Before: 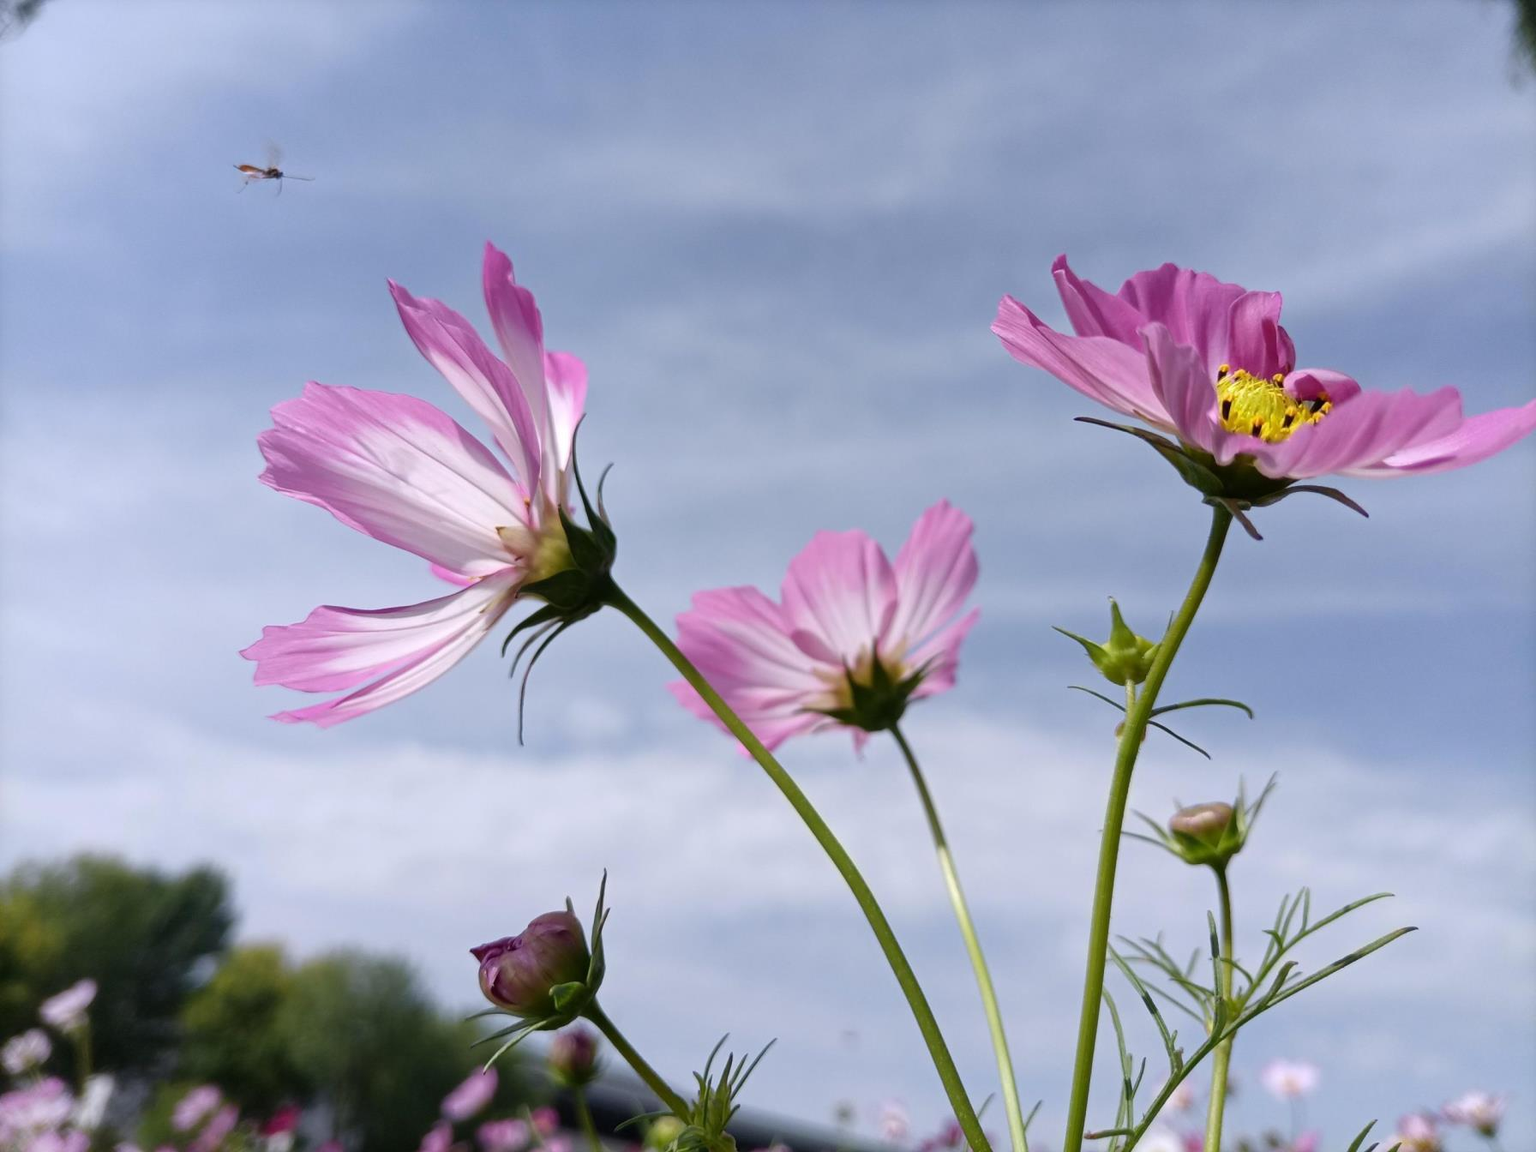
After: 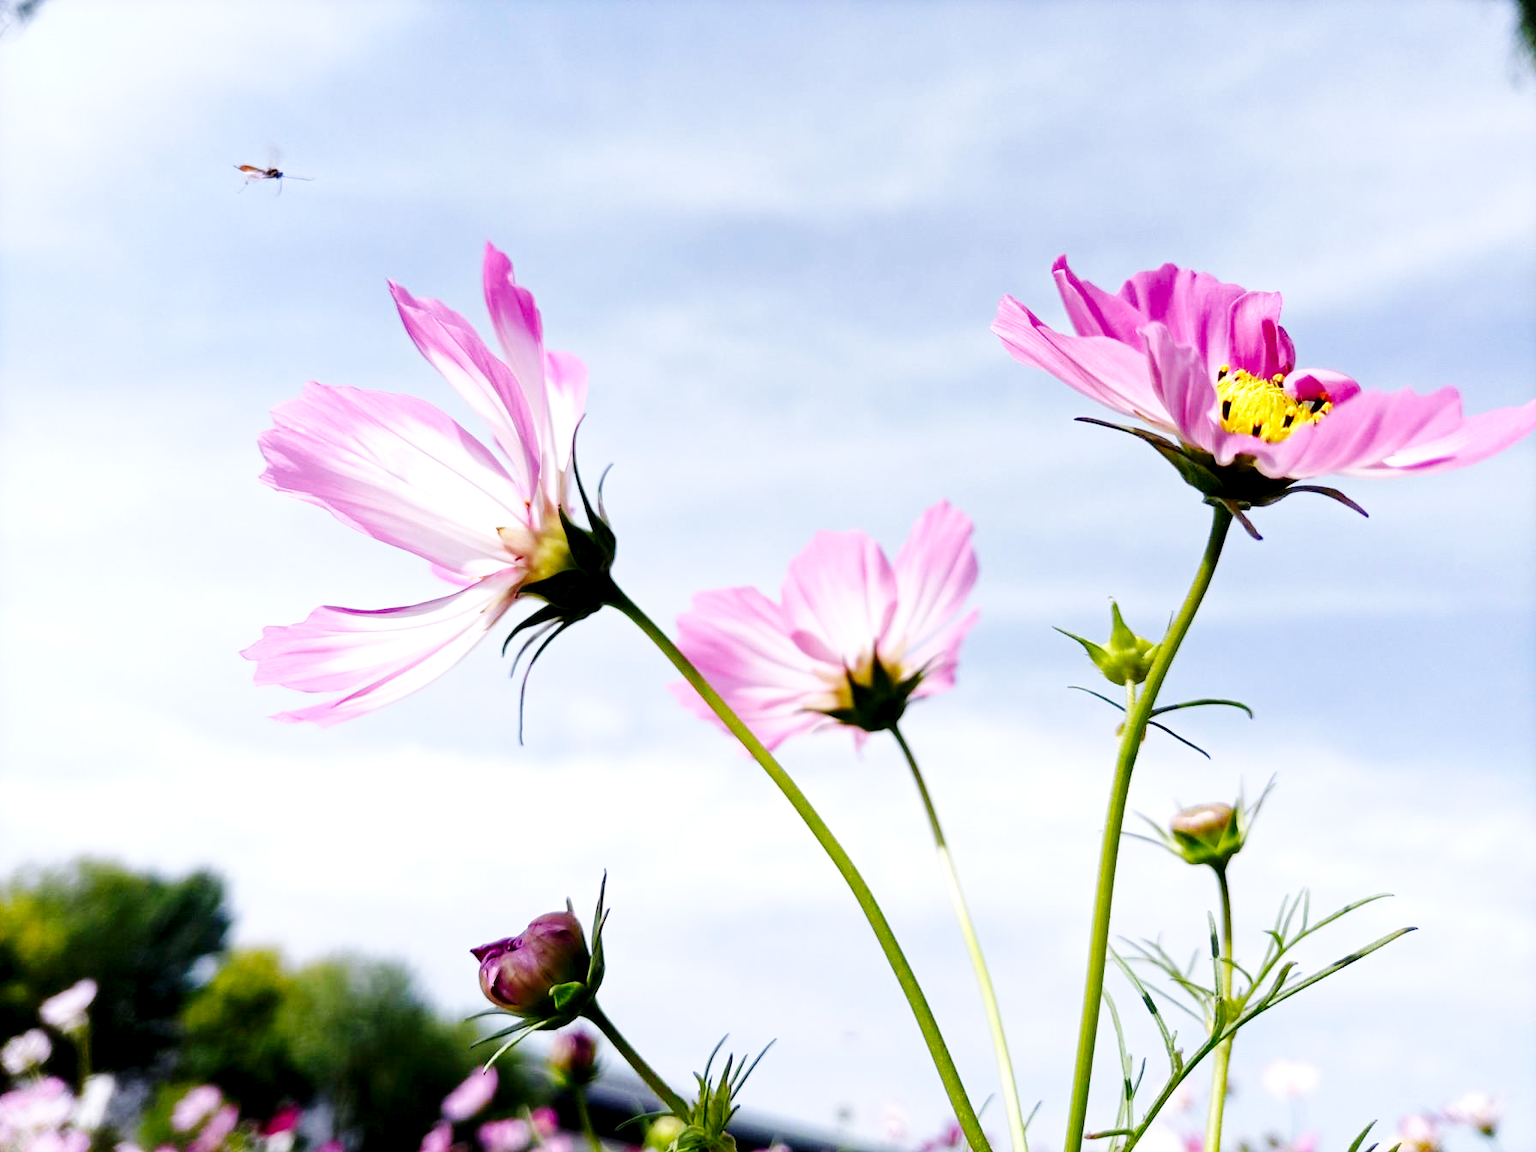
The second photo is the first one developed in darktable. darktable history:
base curve: curves: ch0 [(0, 0) (0.036, 0.025) (0.121, 0.166) (0.206, 0.329) (0.605, 0.79) (1, 1)], preserve colors none
exposure: black level correction 0.012, exposure 0.698 EV, compensate highlight preservation false
